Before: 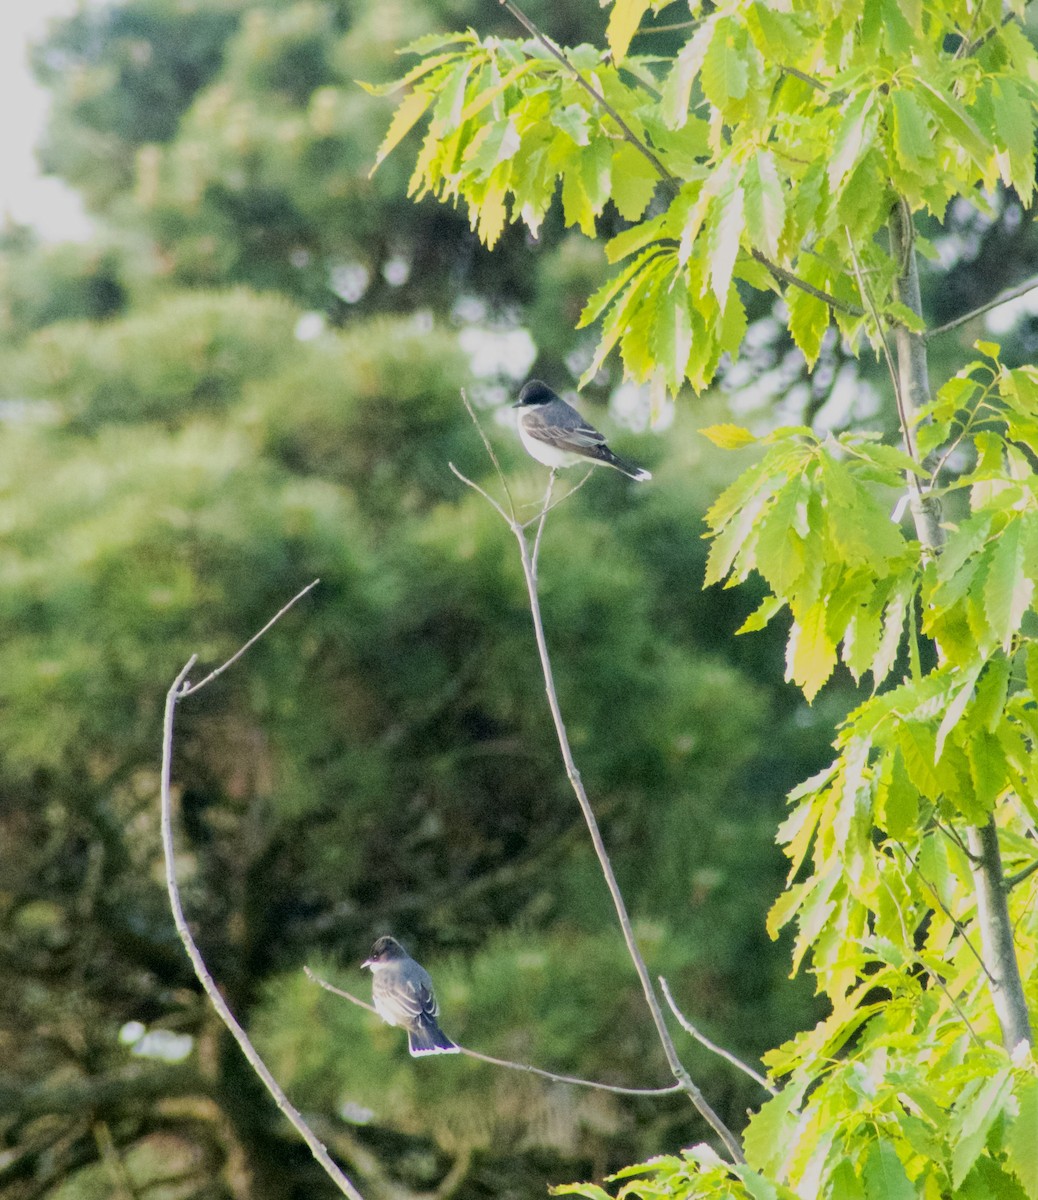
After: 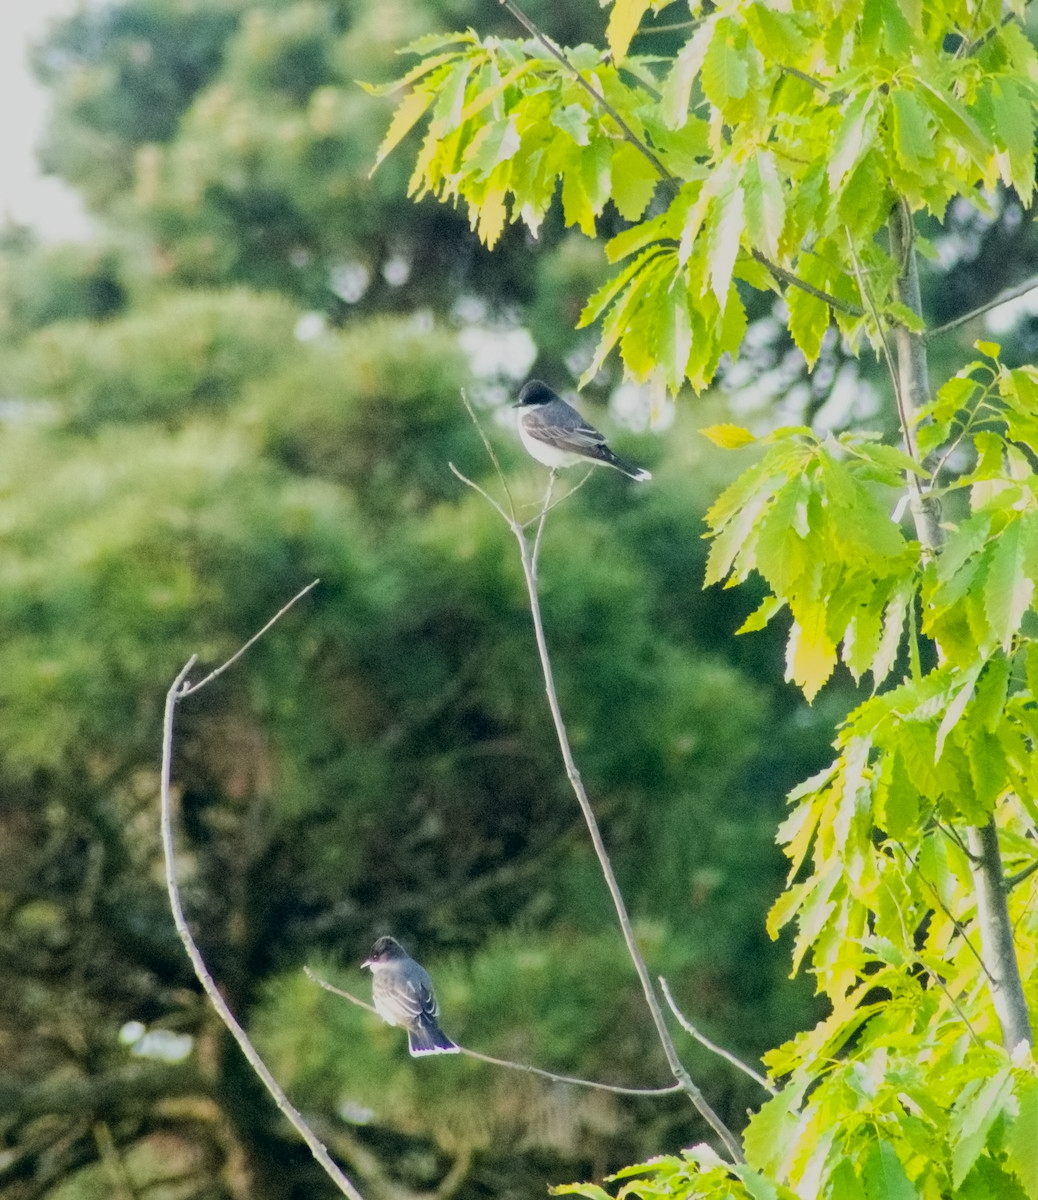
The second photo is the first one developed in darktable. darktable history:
contrast equalizer: octaves 7, y [[0.5 ×6], [0.5 ×6], [0.5 ×6], [0 ×6], [0, 0.039, 0.251, 0.29, 0.293, 0.292]]
color balance rgb: global offset › chroma 0.06%, global offset › hue 254.23°, perceptual saturation grading › global saturation -0.056%
